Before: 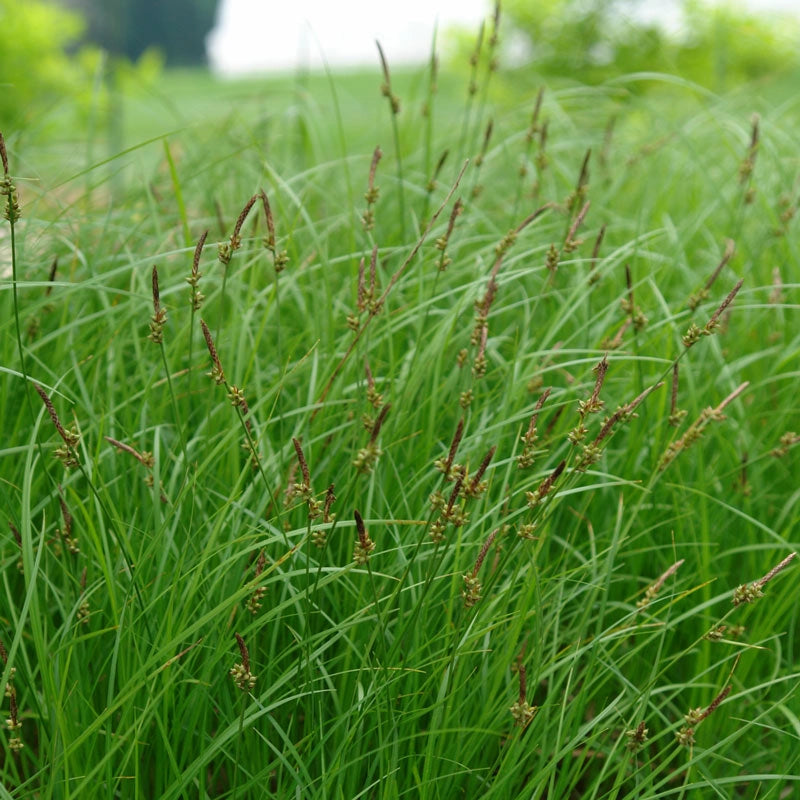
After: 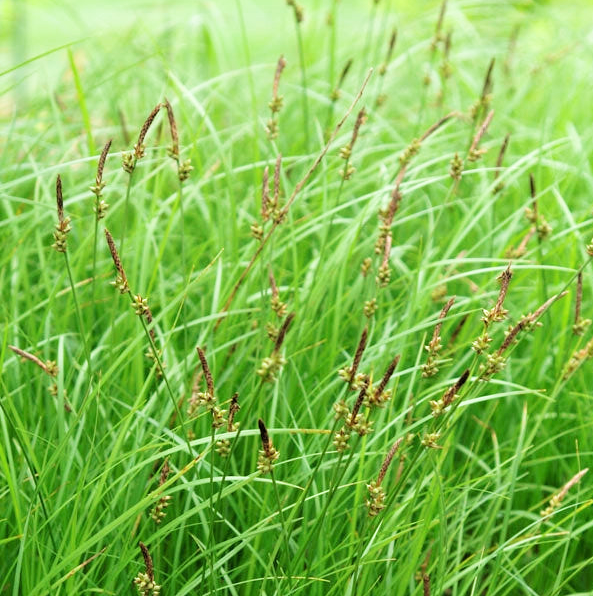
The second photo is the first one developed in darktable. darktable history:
exposure: black level correction 0, exposure 1.096 EV, compensate highlight preservation false
crop and rotate: left 12.028%, top 11.485%, right 13.794%, bottom 13.894%
filmic rgb: black relative exposure -5.08 EV, white relative exposure 3.17 EV, threshold 3.06 EV, hardness 3.48, contrast 1.186, highlights saturation mix -49.8%, enable highlight reconstruction true
